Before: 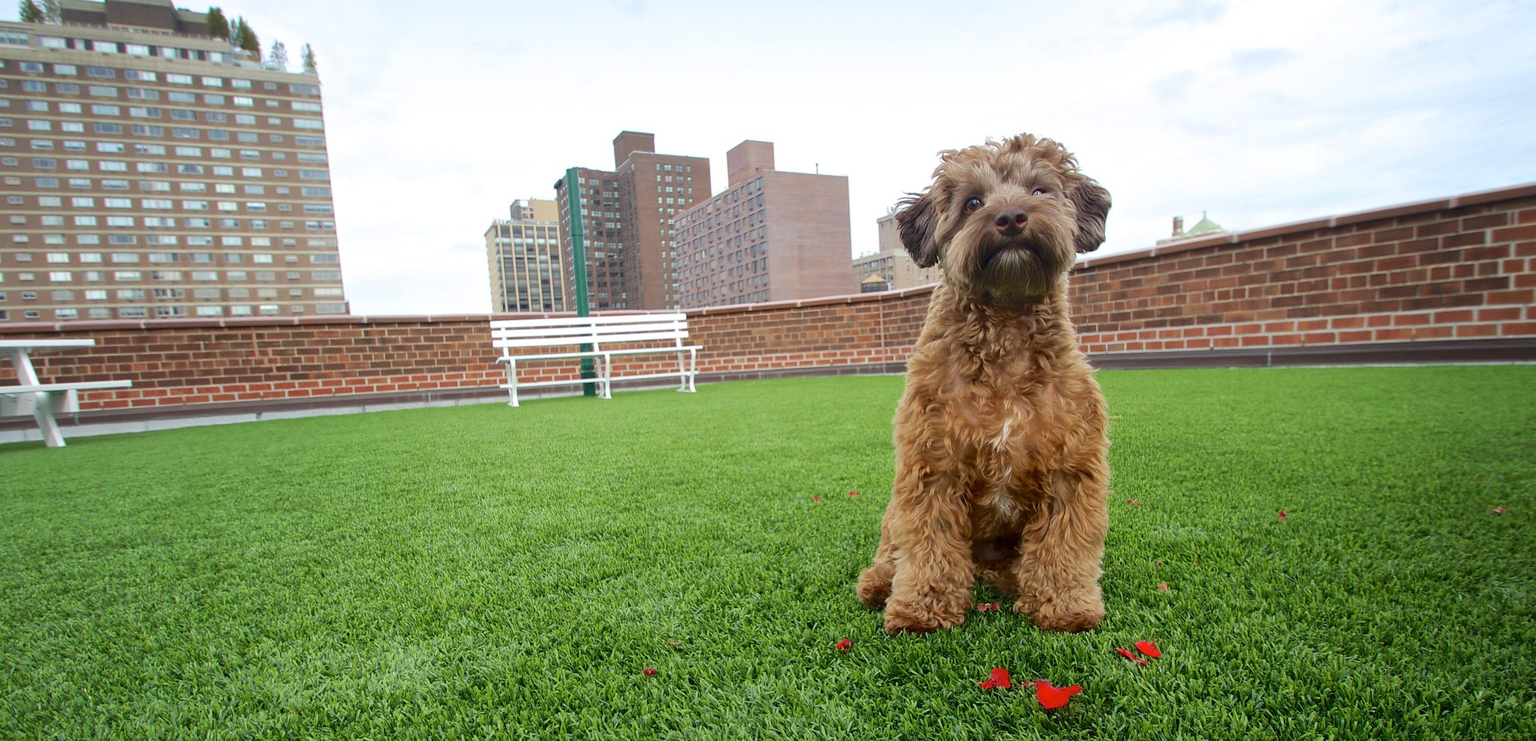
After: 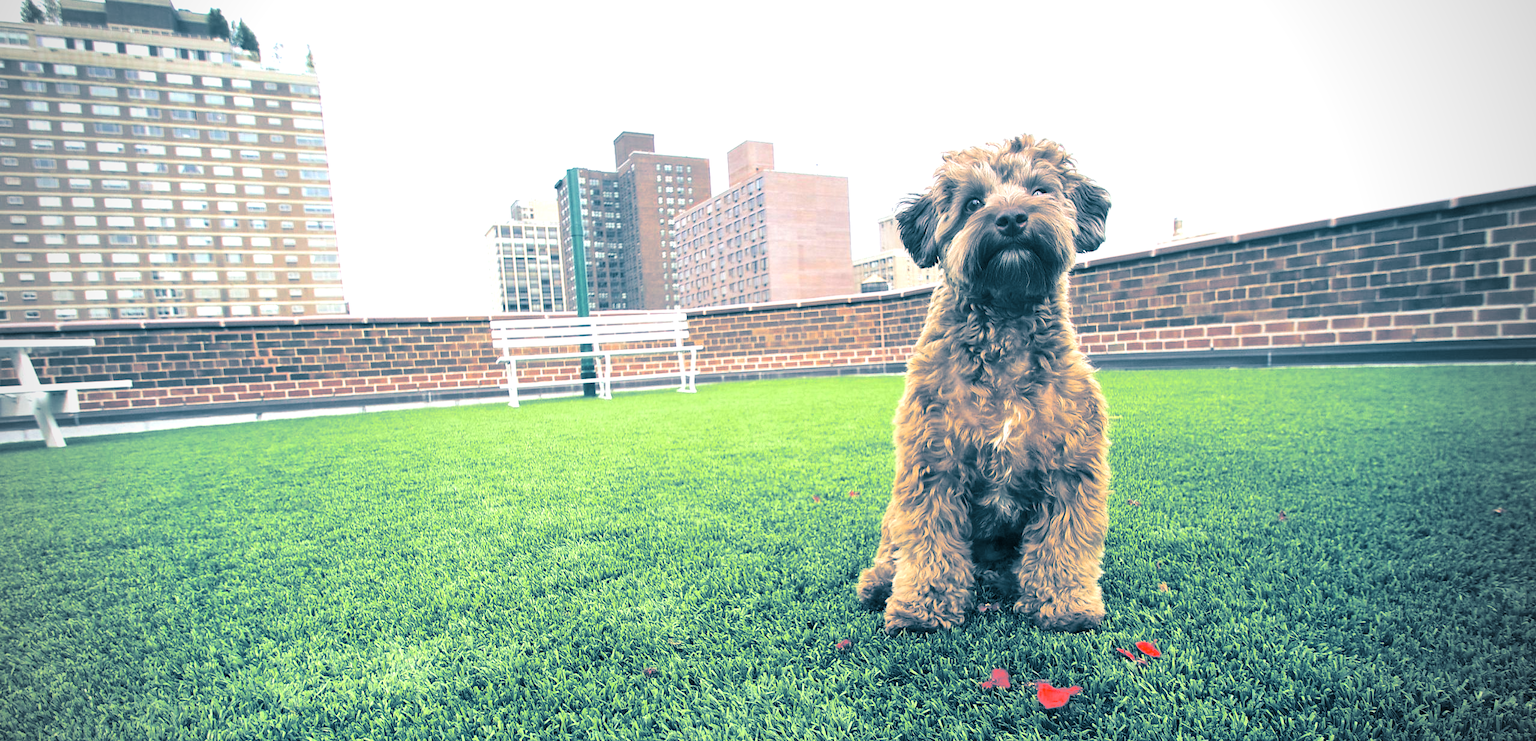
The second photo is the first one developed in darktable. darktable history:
vignetting: on, module defaults
exposure: black level correction 0, exposure 1.1 EV, compensate exposure bias true, compensate highlight preservation false
split-toning: shadows › hue 212.4°, balance -70
